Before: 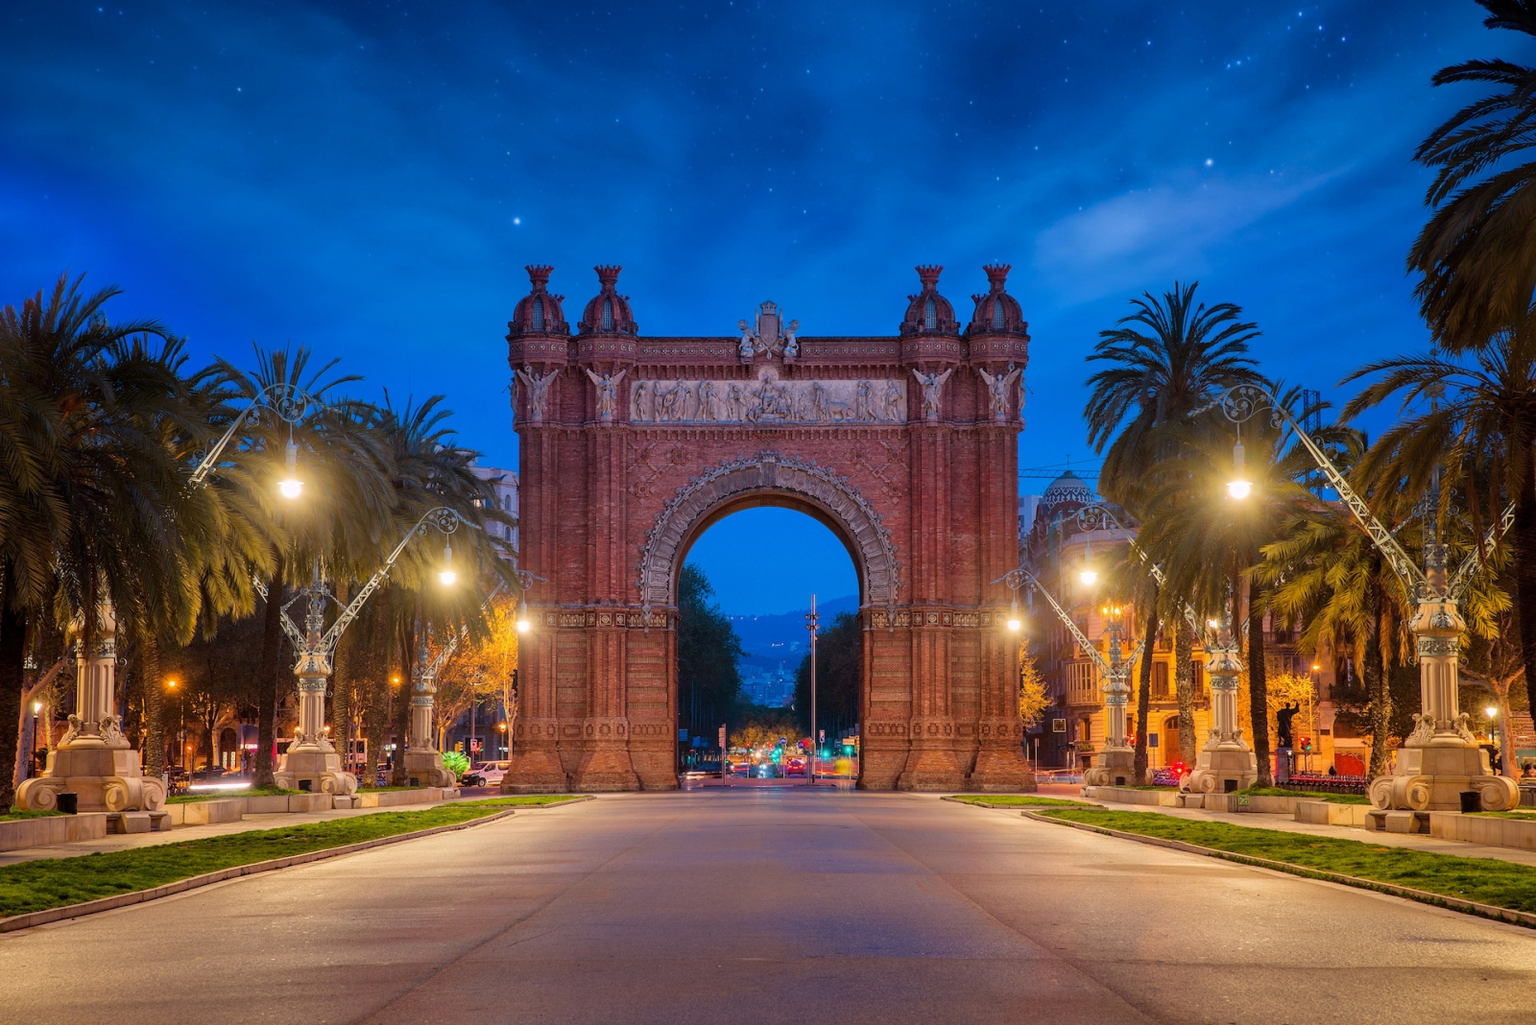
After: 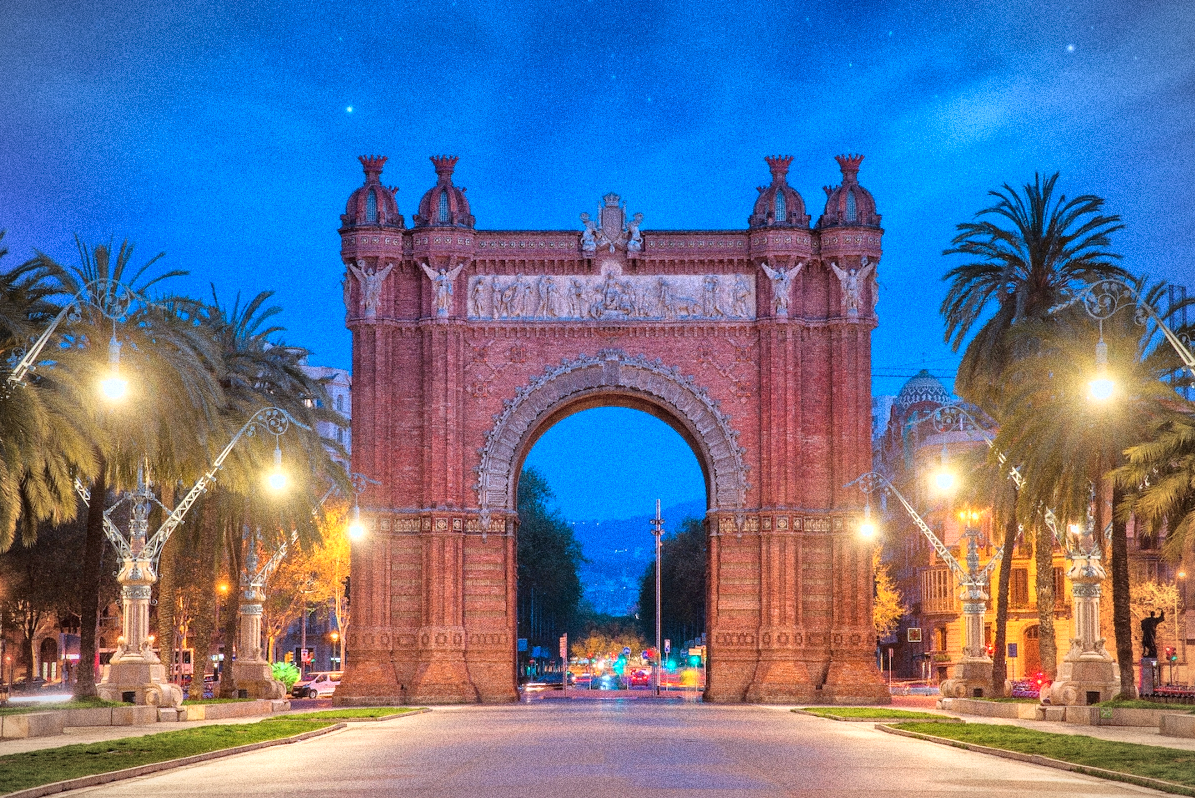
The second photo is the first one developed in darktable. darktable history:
vignetting: on, module defaults
crop and rotate: left 11.831%, top 11.346%, right 13.429%, bottom 13.899%
grain: coarseness 14.49 ISO, strength 48.04%, mid-tones bias 35%
shadows and highlights: radius 125.46, shadows 30.51, highlights -30.51, low approximation 0.01, soften with gaussian
color correction: highlights a* -4.18, highlights b* -10.81
exposure: exposure 0.6 EV, compensate highlight preservation false
tone equalizer: -8 EV 0.001 EV, -7 EV -0.004 EV, -6 EV 0.009 EV, -5 EV 0.032 EV, -4 EV 0.276 EV, -3 EV 0.644 EV, -2 EV 0.584 EV, -1 EV 0.187 EV, +0 EV 0.024 EV
